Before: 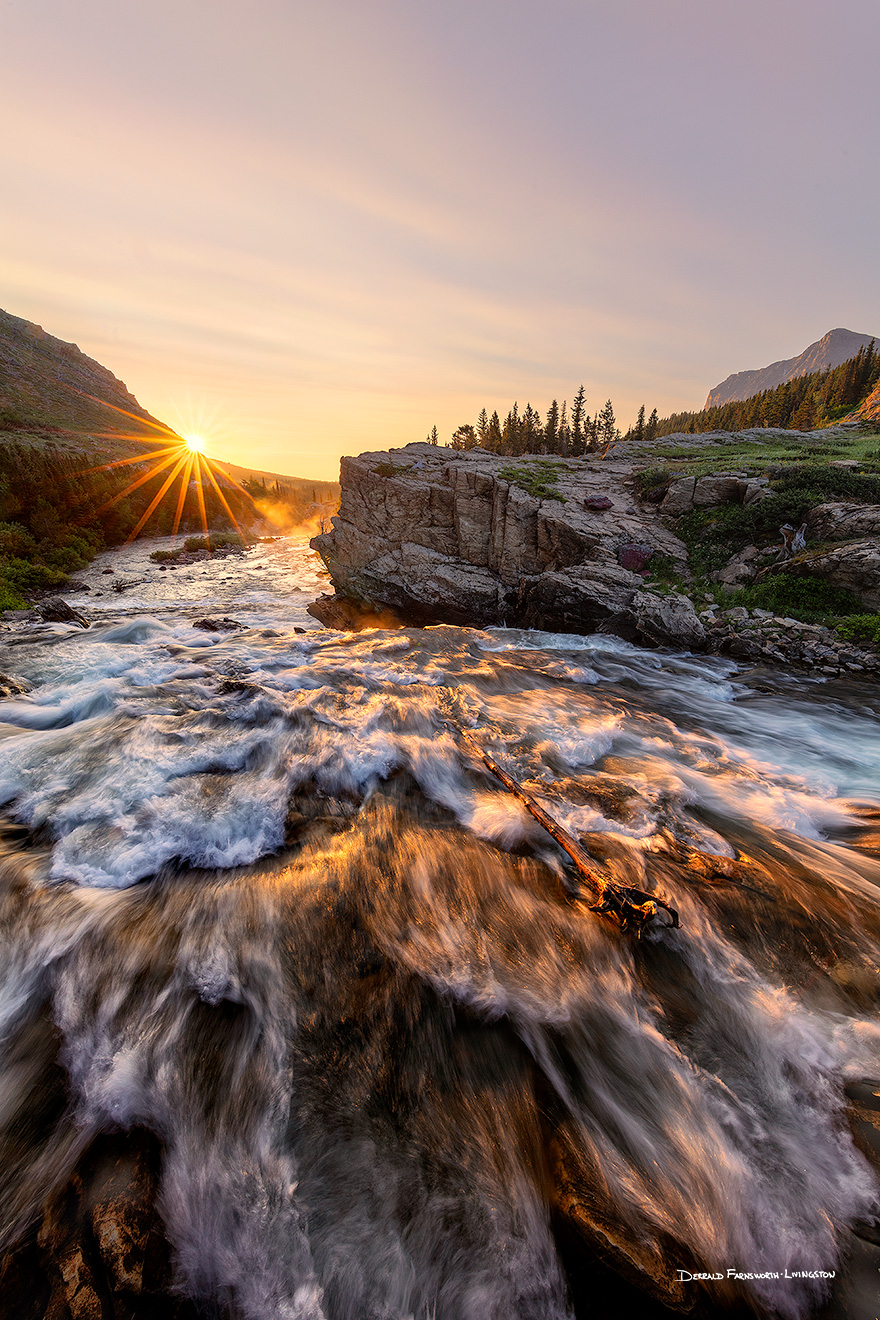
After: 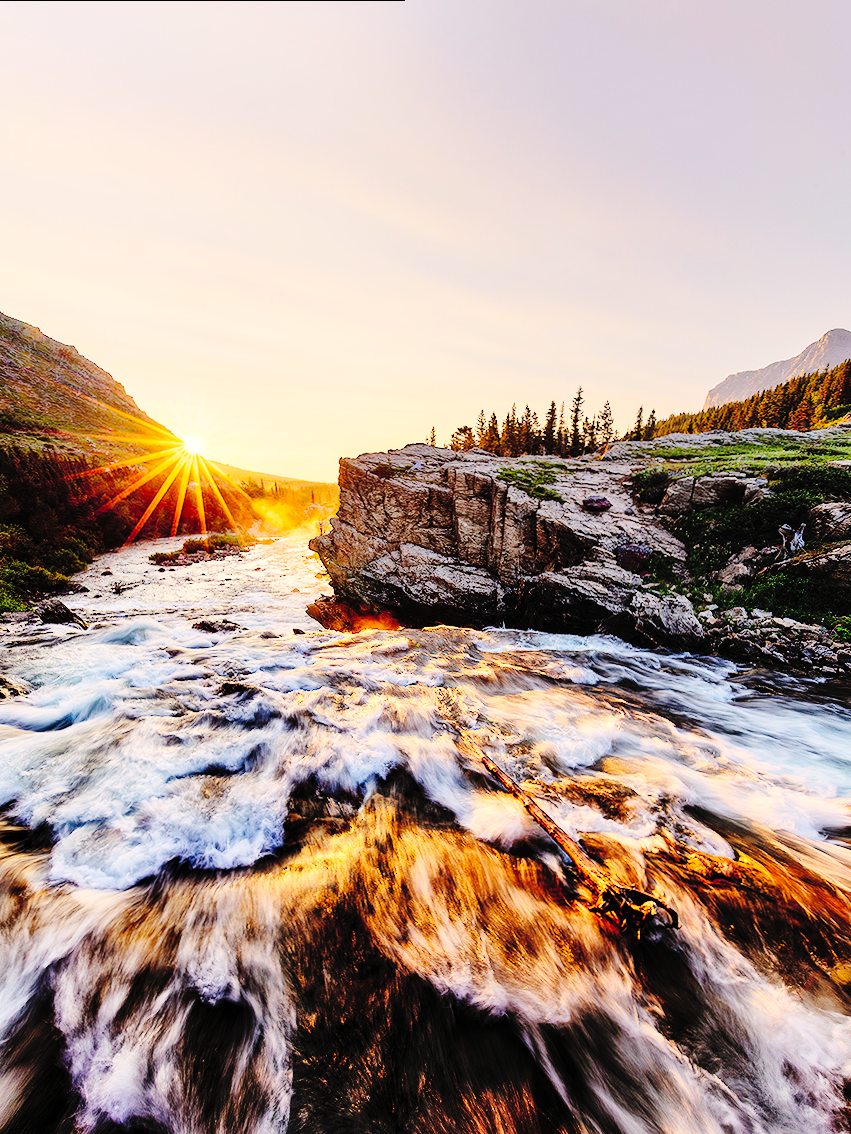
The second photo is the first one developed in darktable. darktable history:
contrast brightness saturation: contrast 0.141, brightness 0.222
shadows and highlights: soften with gaussian
crop and rotate: angle 0.121°, left 0.348%, right 3.22%, bottom 14.163%
base curve: curves: ch0 [(0, 0) (0.036, 0.01) (0.123, 0.254) (0.258, 0.504) (0.507, 0.748) (1, 1)], preserve colors none
